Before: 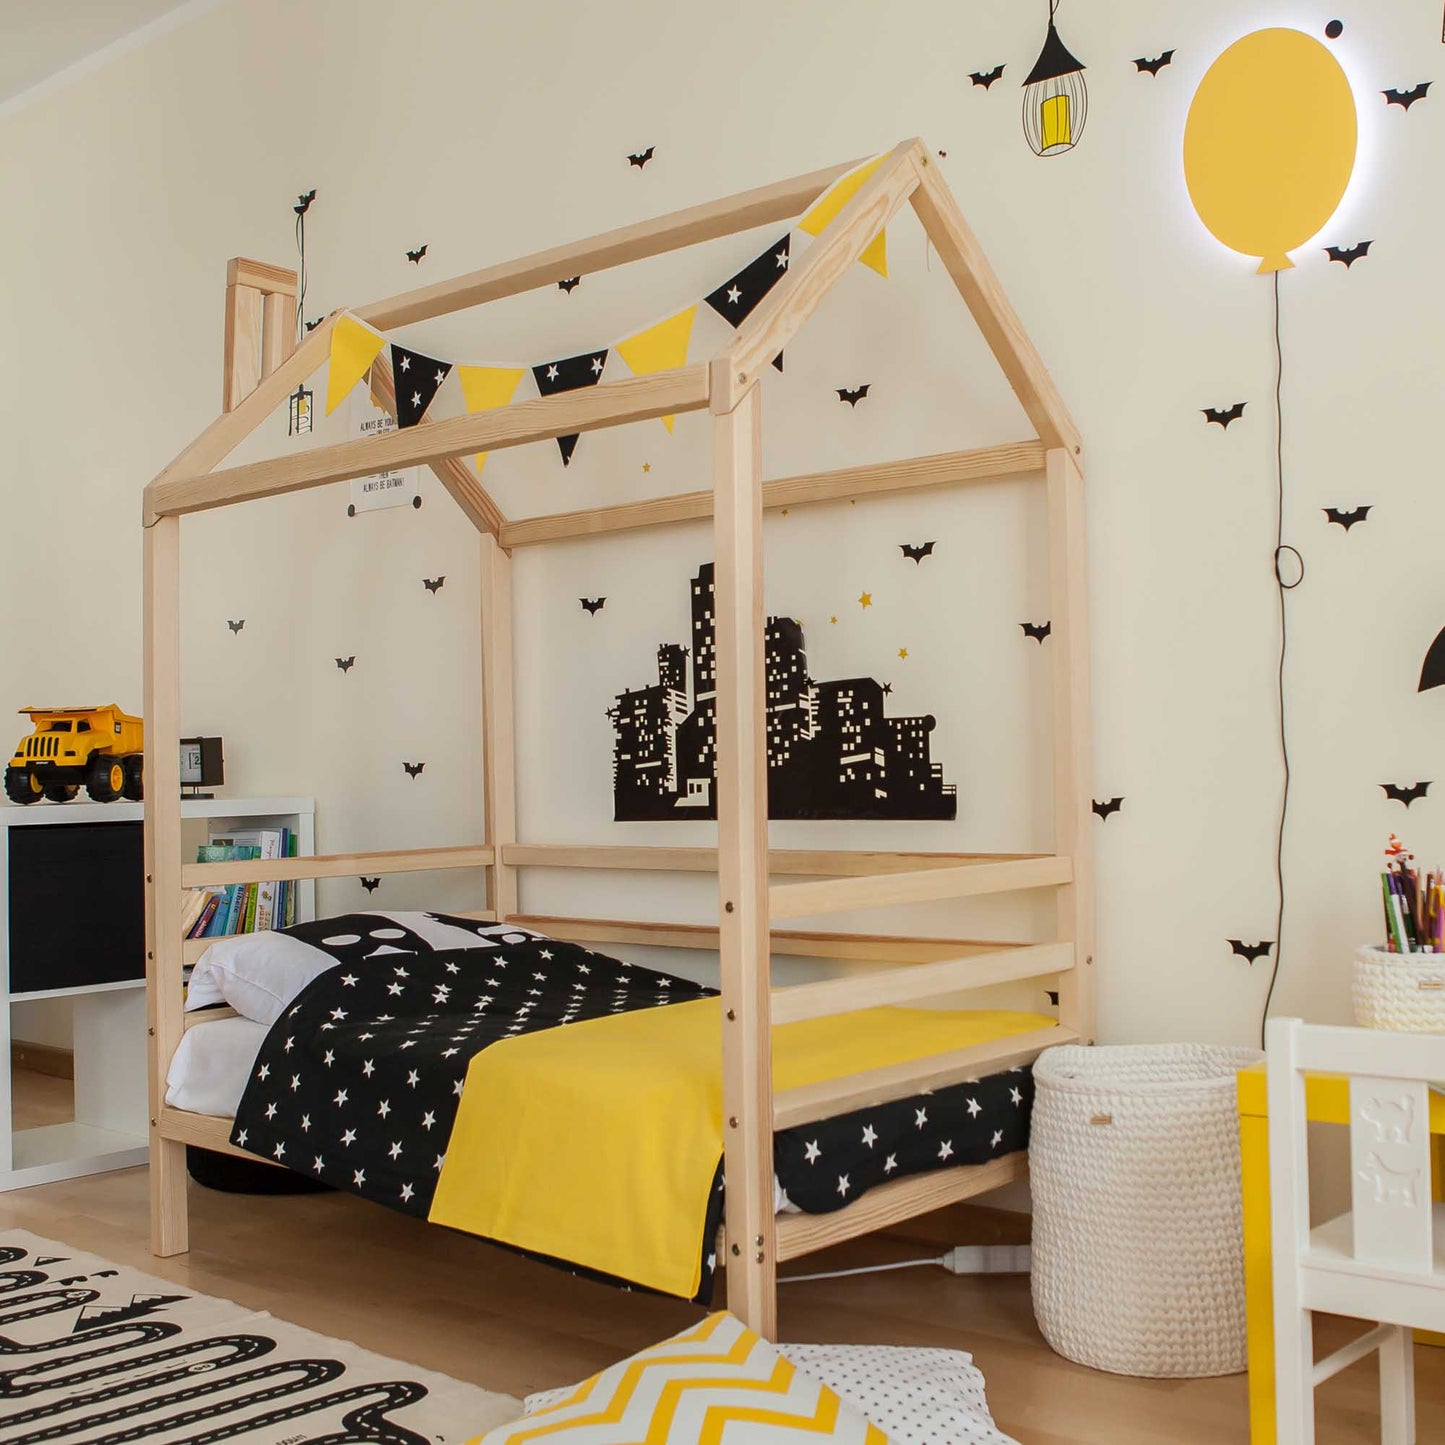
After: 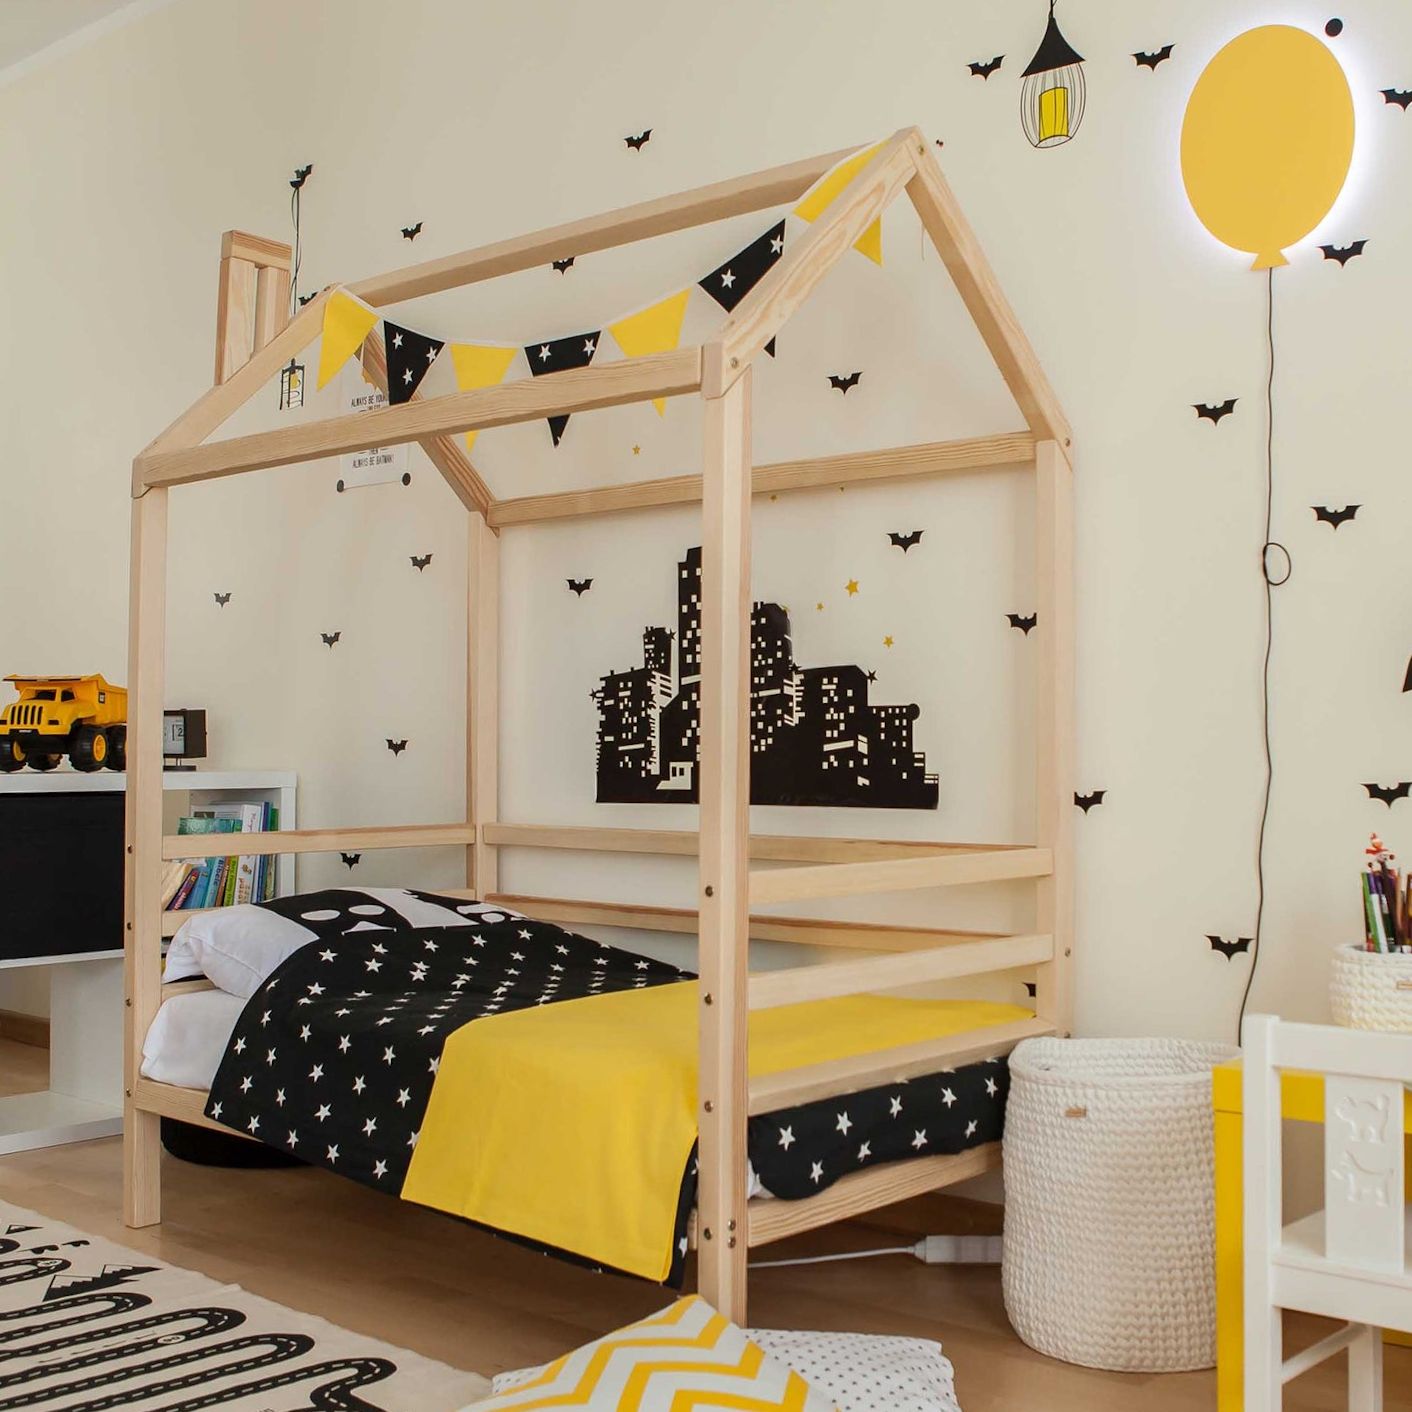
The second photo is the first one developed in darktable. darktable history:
crop and rotate: angle -1.33°
